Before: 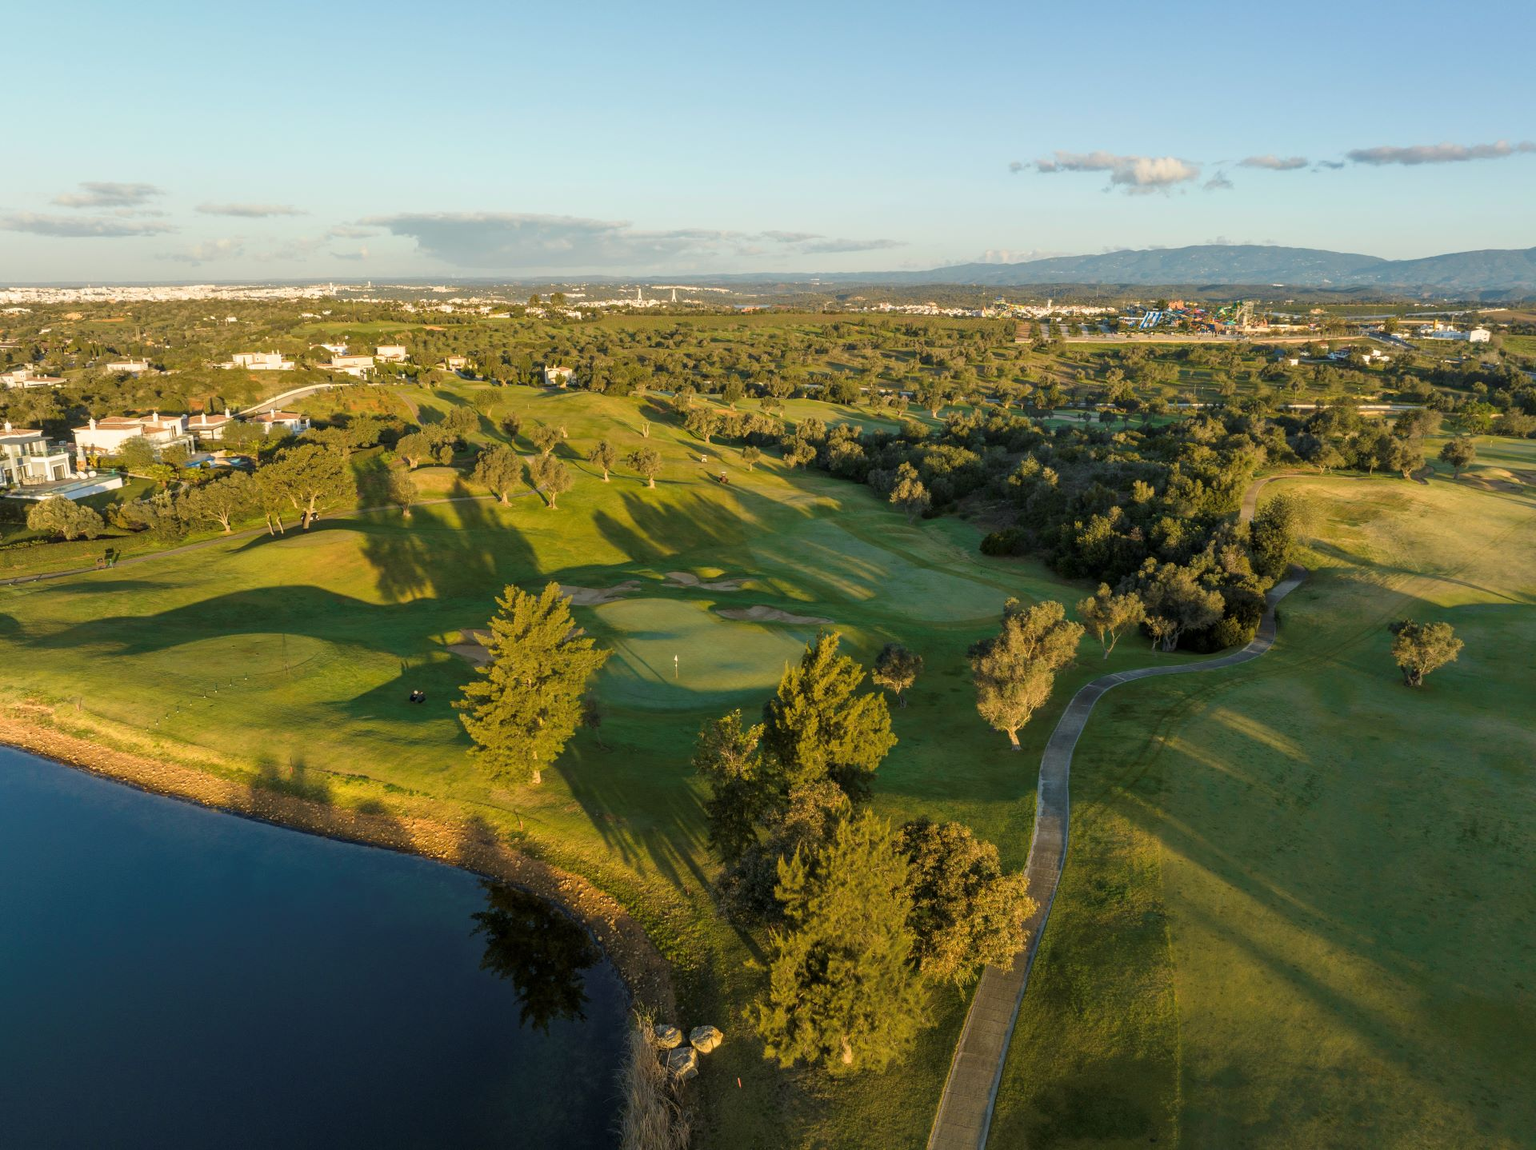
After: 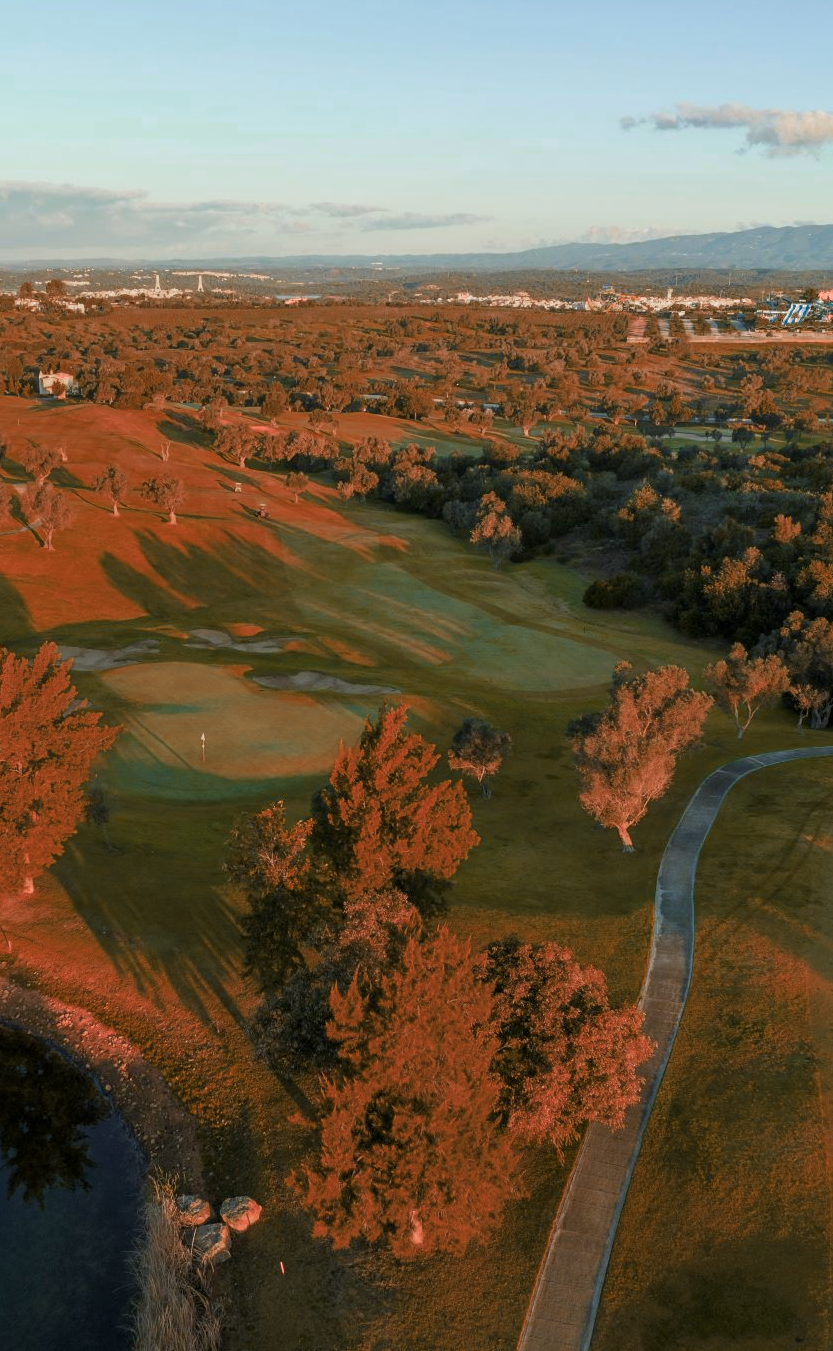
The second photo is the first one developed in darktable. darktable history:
color zones: curves: ch0 [(0.006, 0.385) (0.143, 0.563) (0.243, 0.321) (0.352, 0.464) (0.516, 0.456) (0.625, 0.5) (0.75, 0.5) (0.875, 0.5)]; ch1 [(0, 0.5) (0.134, 0.504) (0.246, 0.463) (0.421, 0.515) (0.5, 0.56) (0.625, 0.5) (0.75, 0.5) (0.875, 0.5)]; ch2 [(0, 0.5) (0.131, 0.426) (0.307, 0.289) (0.38, 0.188) (0.513, 0.216) (0.625, 0.548) (0.75, 0.468) (0.838, 0.396) (0.971, 0.311)]
crop: left 33.452%, top 6.025%, right 23.155%
